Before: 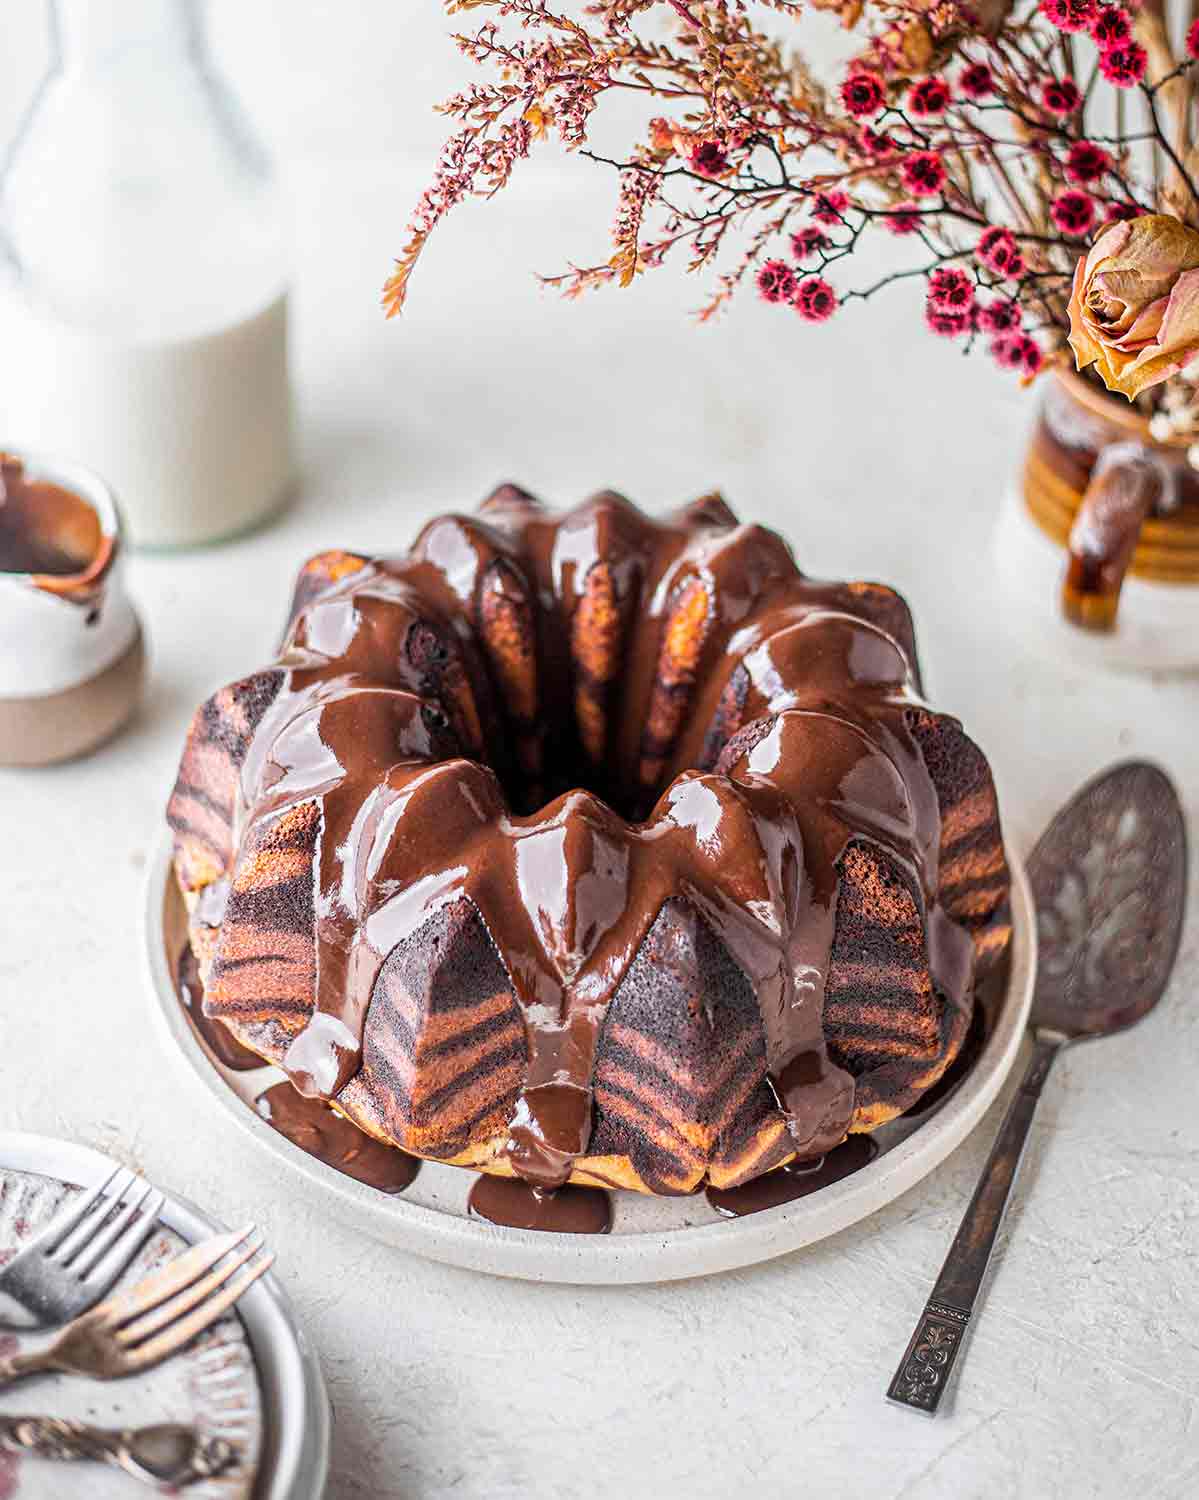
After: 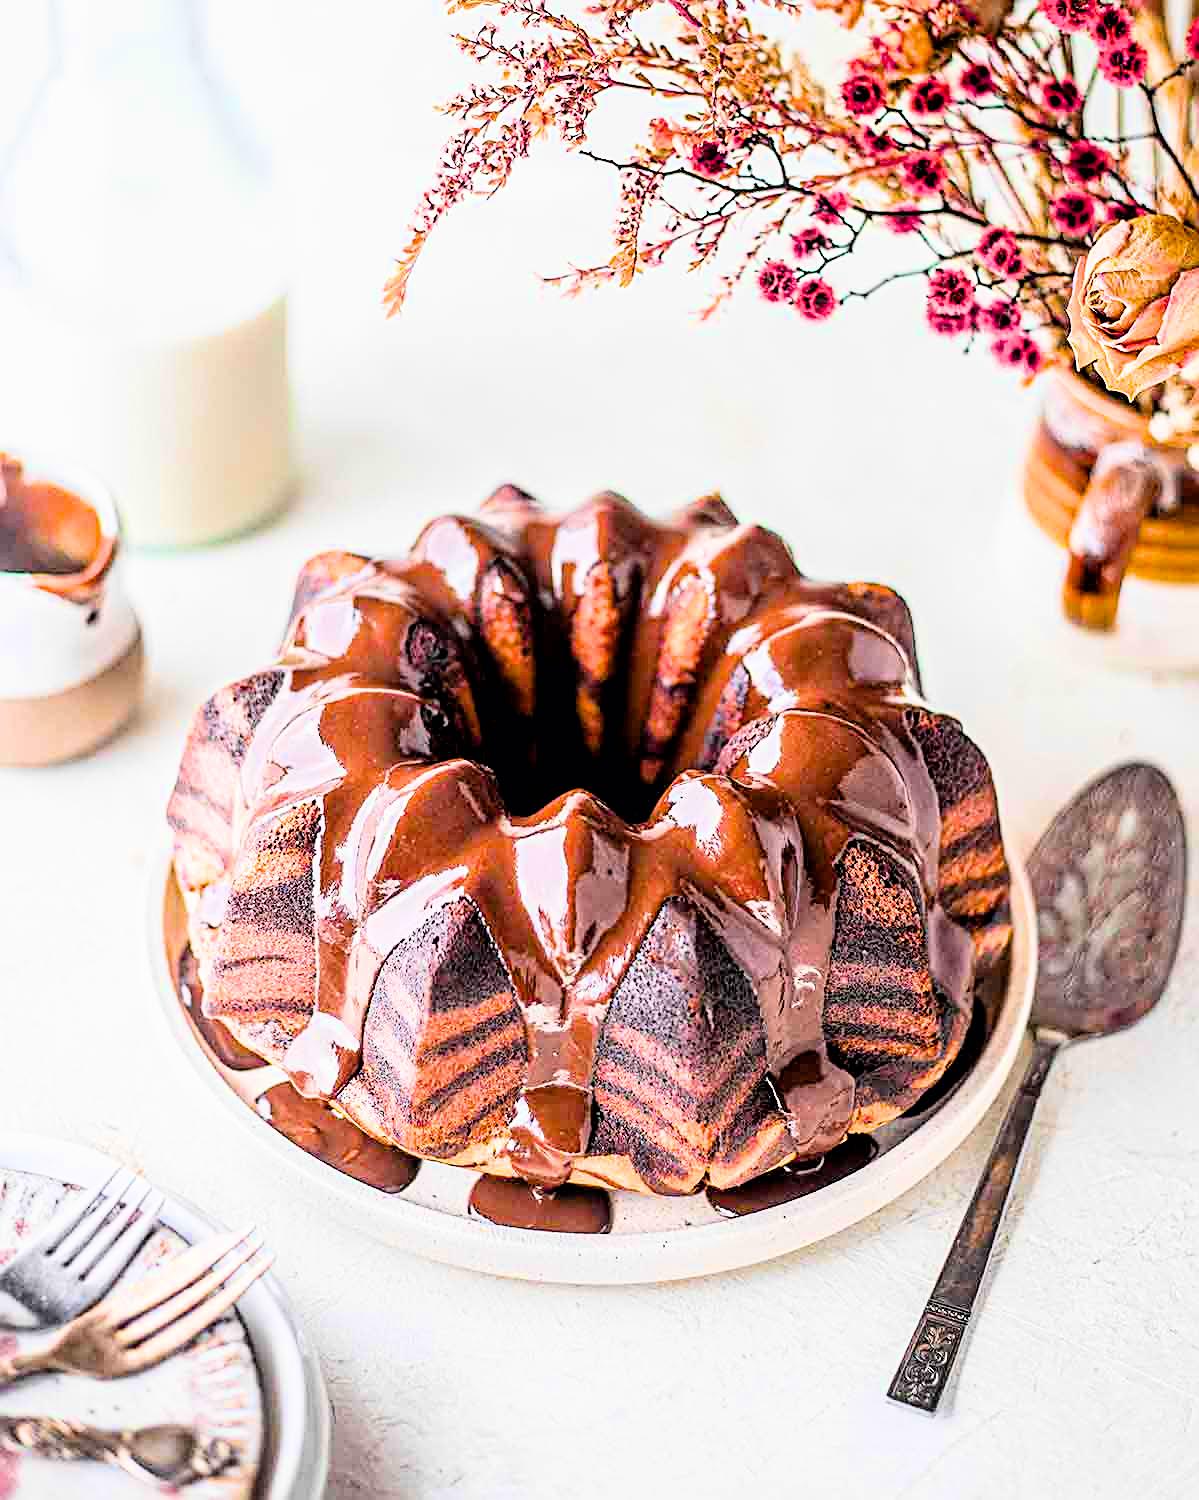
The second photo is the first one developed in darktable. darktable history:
filmic rgb: black relative exposure -5.02 EV, white relative exposure 3.97 EV, threshold 2.96 EV, hardness 2.9, contrast 1.297, color science v6 (2022), enable highlight reconstruction true
color balance rgb: global offset › luminance -0.861%, perceptual saturation grading › global saturation 29.354%, global vibrance 9.468%
exposure: black level correction 0, exposure 1.106 EV, compensate exposure bias true, compensate highlight preservation false
sharpen: on, module defaults
